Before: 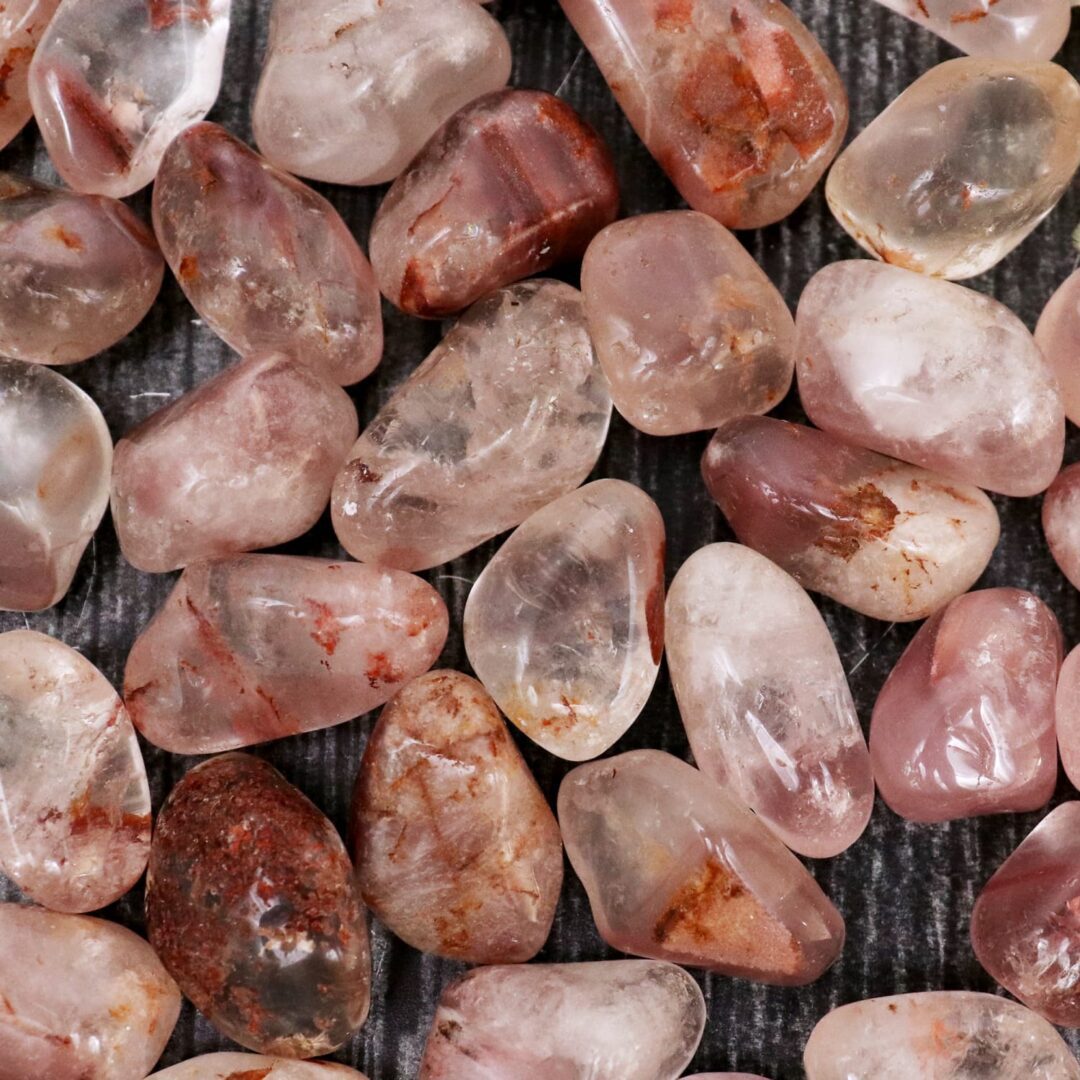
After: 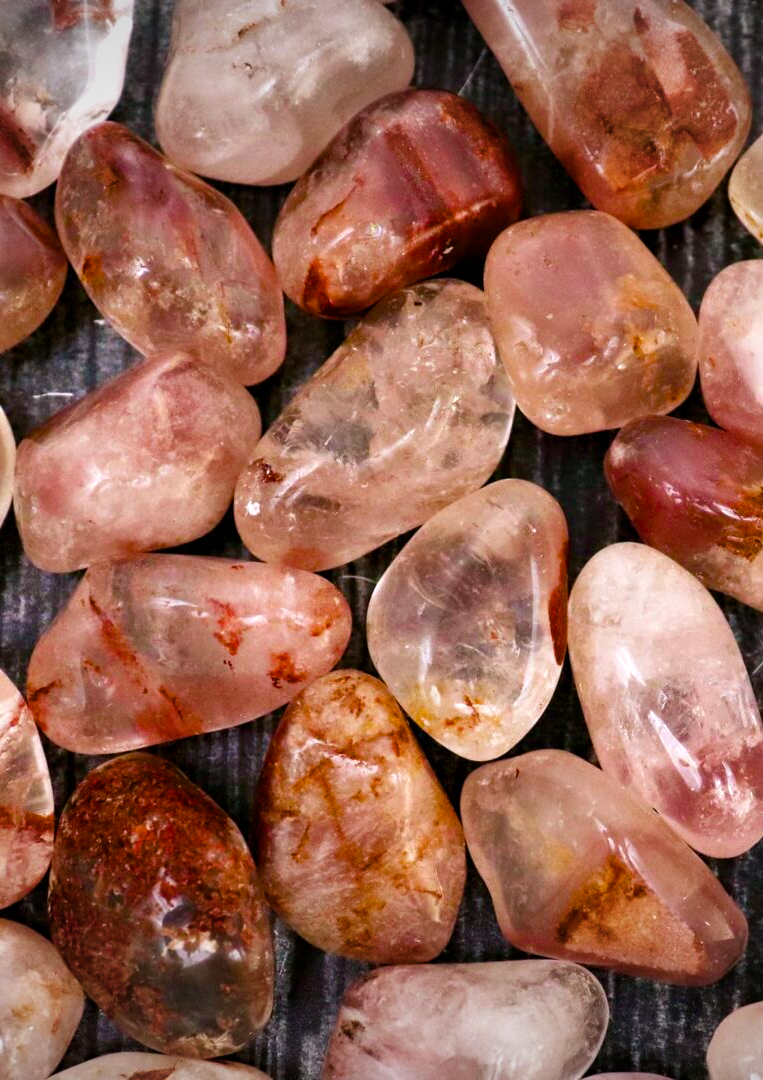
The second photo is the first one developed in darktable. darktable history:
vignetting: fall-off start 97.84%, fall-off radius 101.23%, width/height ratio 1.376
velvia: strength 14.47%
crop and rotate: left 9.01%, right 20.297%
color balance rgb: shadows lift › chroma 2.014%, shadows lift › hue 217.01°, perceptual saturation grading › global saturation 20%, perceptual saturation grading › highlights -25.833%, perceptual saturation grading › shadows 50.282%, perceptual brilliance grading › global brilliance 2.255%, perceptual brilliance grading › highlights 7.319%, perceptual brilliance grading › shadows -3.729%, global vibrance 45.572%
